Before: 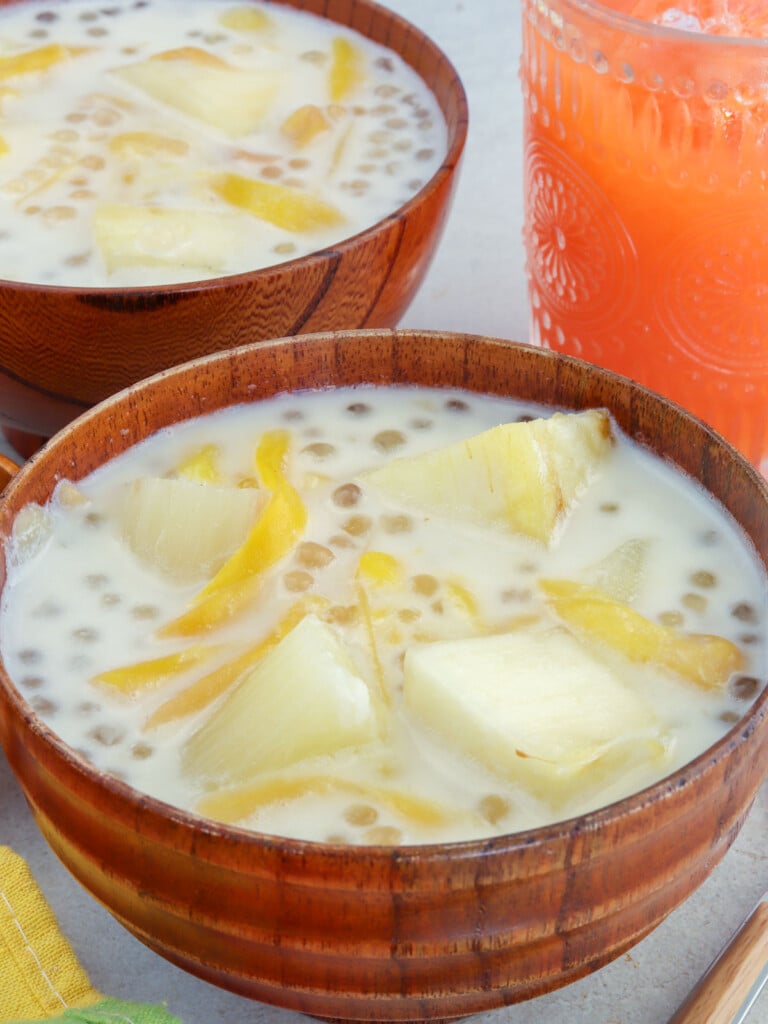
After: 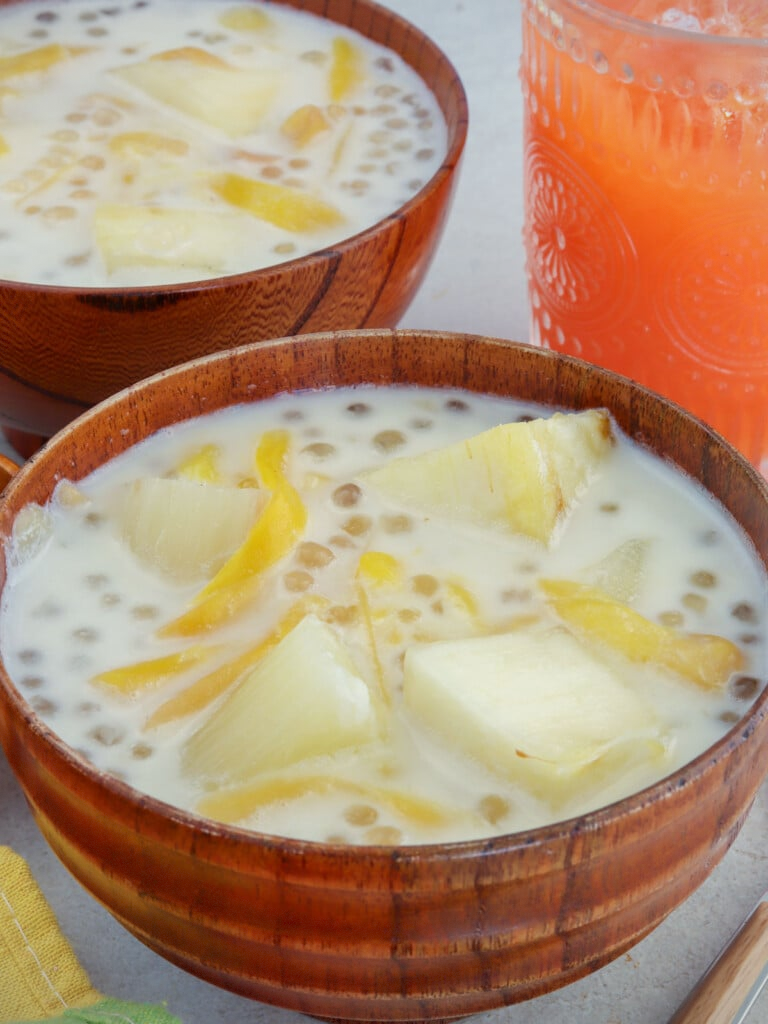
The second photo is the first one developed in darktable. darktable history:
exposure: exposure -0.171 EV, compensate exposure bias true, compensate highlight preservation false
vignetting: fall-off radius 94.69%, dithering 8-bit output, unbound false
